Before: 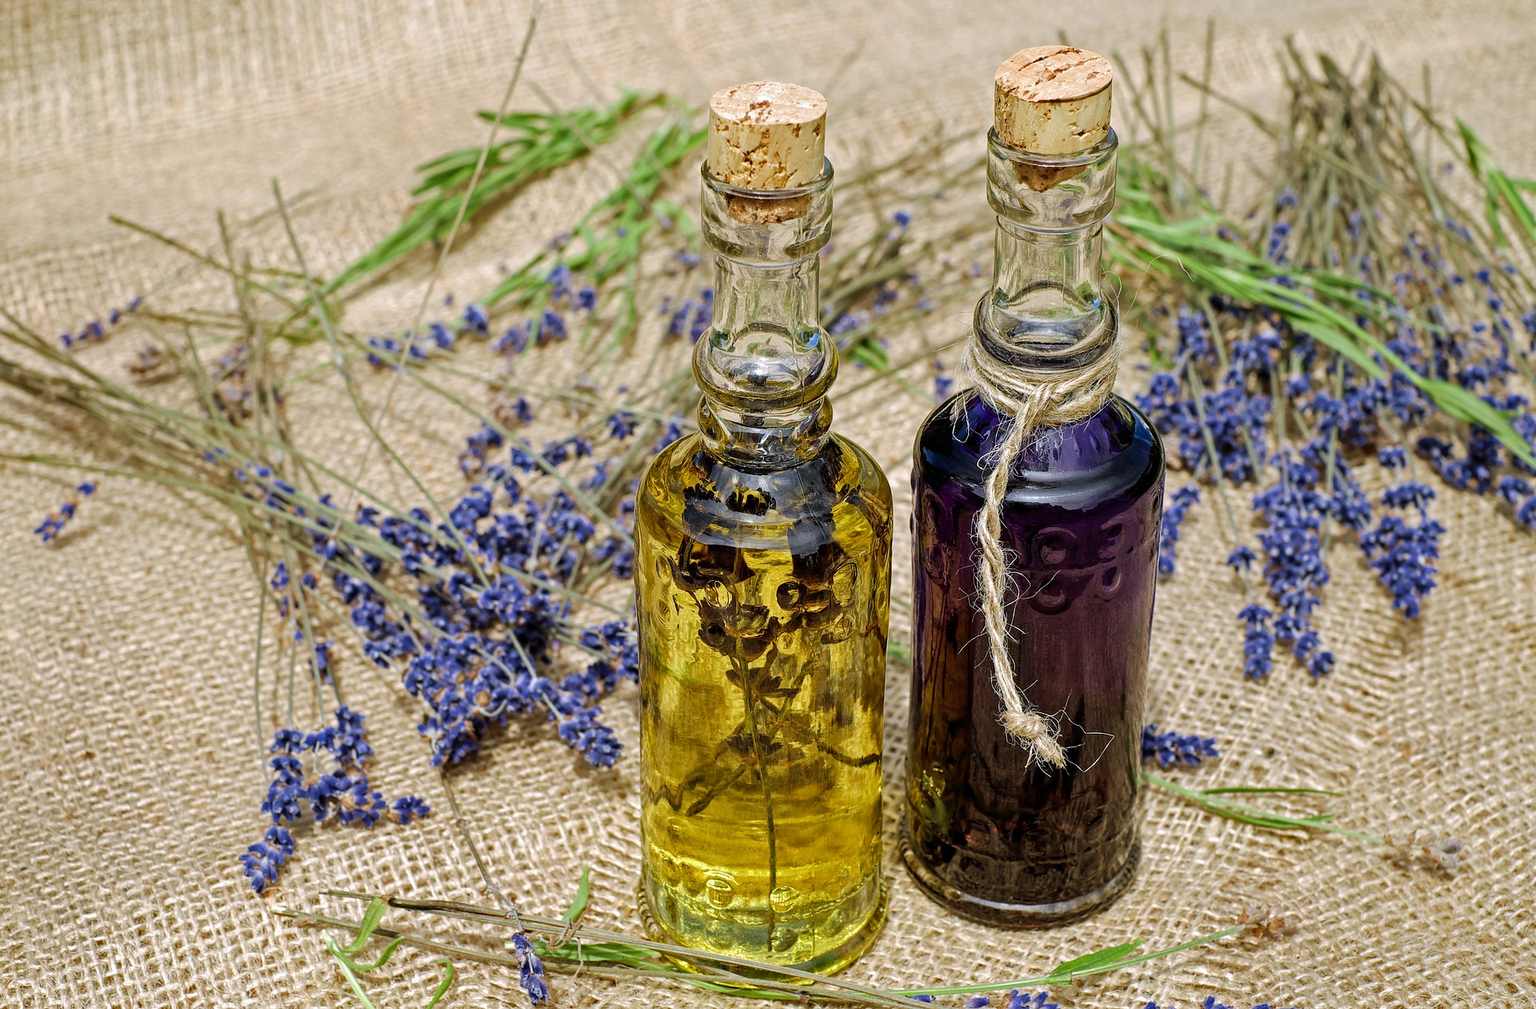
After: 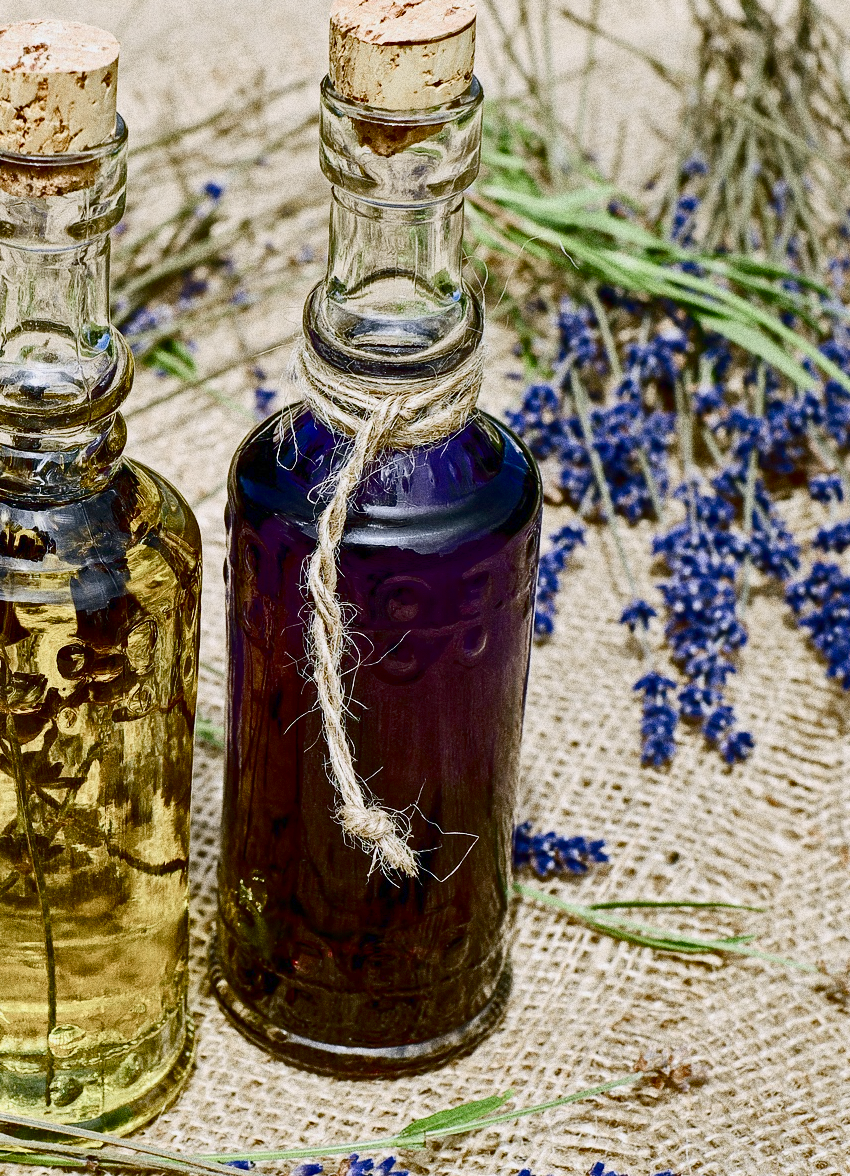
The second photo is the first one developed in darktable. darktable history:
crop: left 47.628%, top 6.643%, right 7.874%
contrast brightness saturation: contrast 0.5, saturation -0.1
white balance: red 0.982, blue 1.018
grain: strength 49.07%
color balance rgb: shadows lift › chroma 1%, shadows lift › hue 113°, highlights gain › chroma 0.2%, highlights gain › hue 333°, perceptual saturation grading › global saturation 20%, perceptual saturation grading › highlights -50%, perceptual saturation grading › shadows 25%, contrast -30%
